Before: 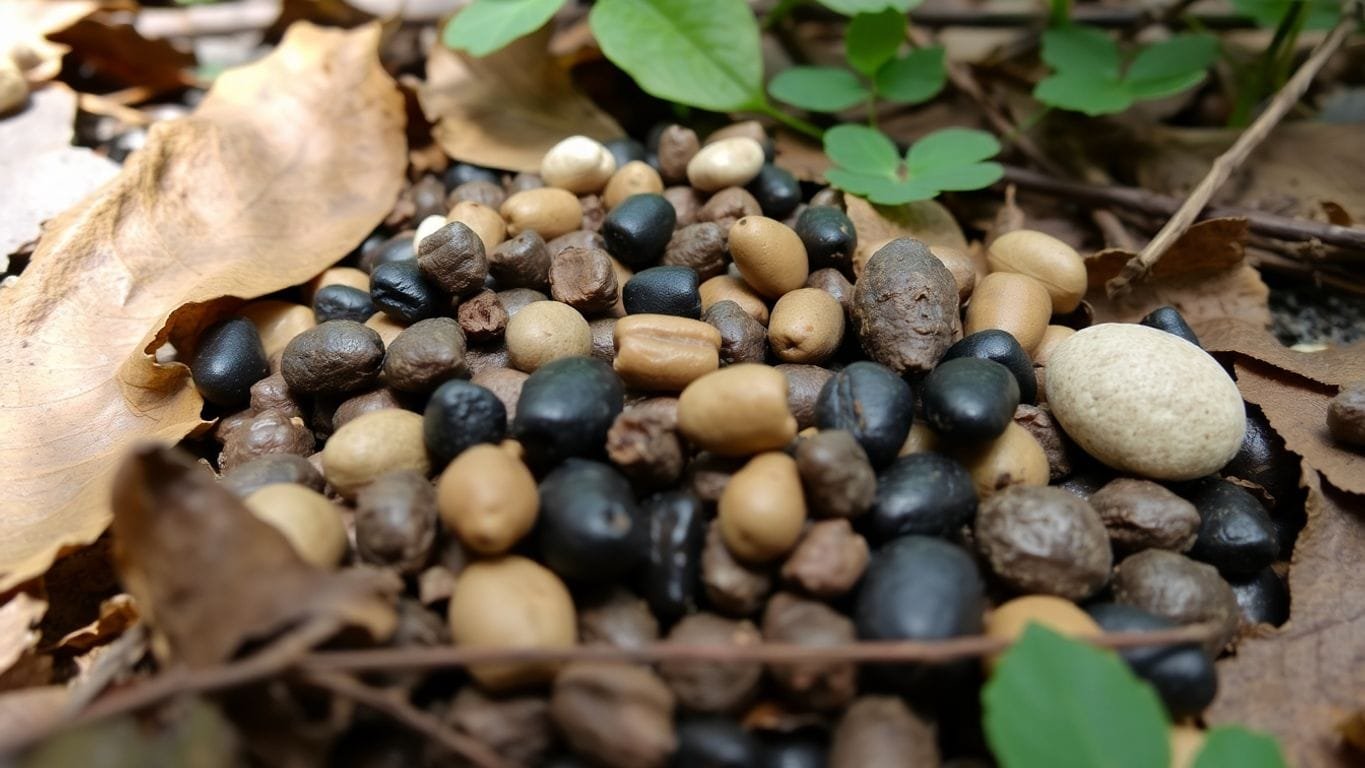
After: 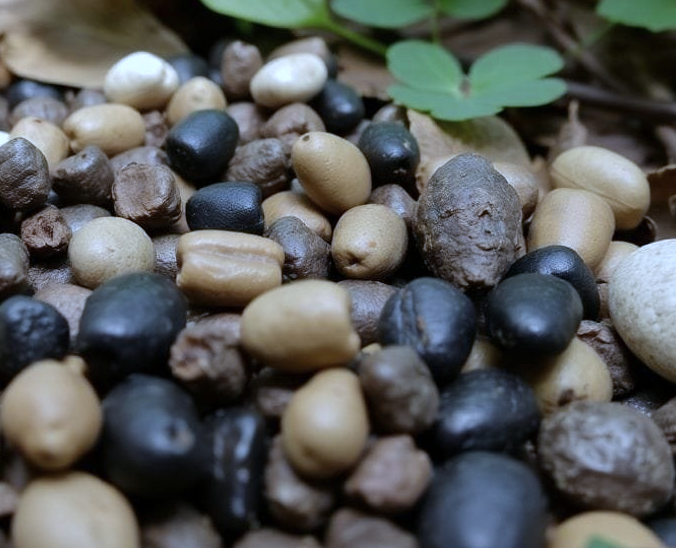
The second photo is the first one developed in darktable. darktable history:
white balance: red 0.871, blue 1.249
crop: left 32.075%, top 10.976%, right 18.355%, bottom 17.596%
color correction: saturation 0.8
